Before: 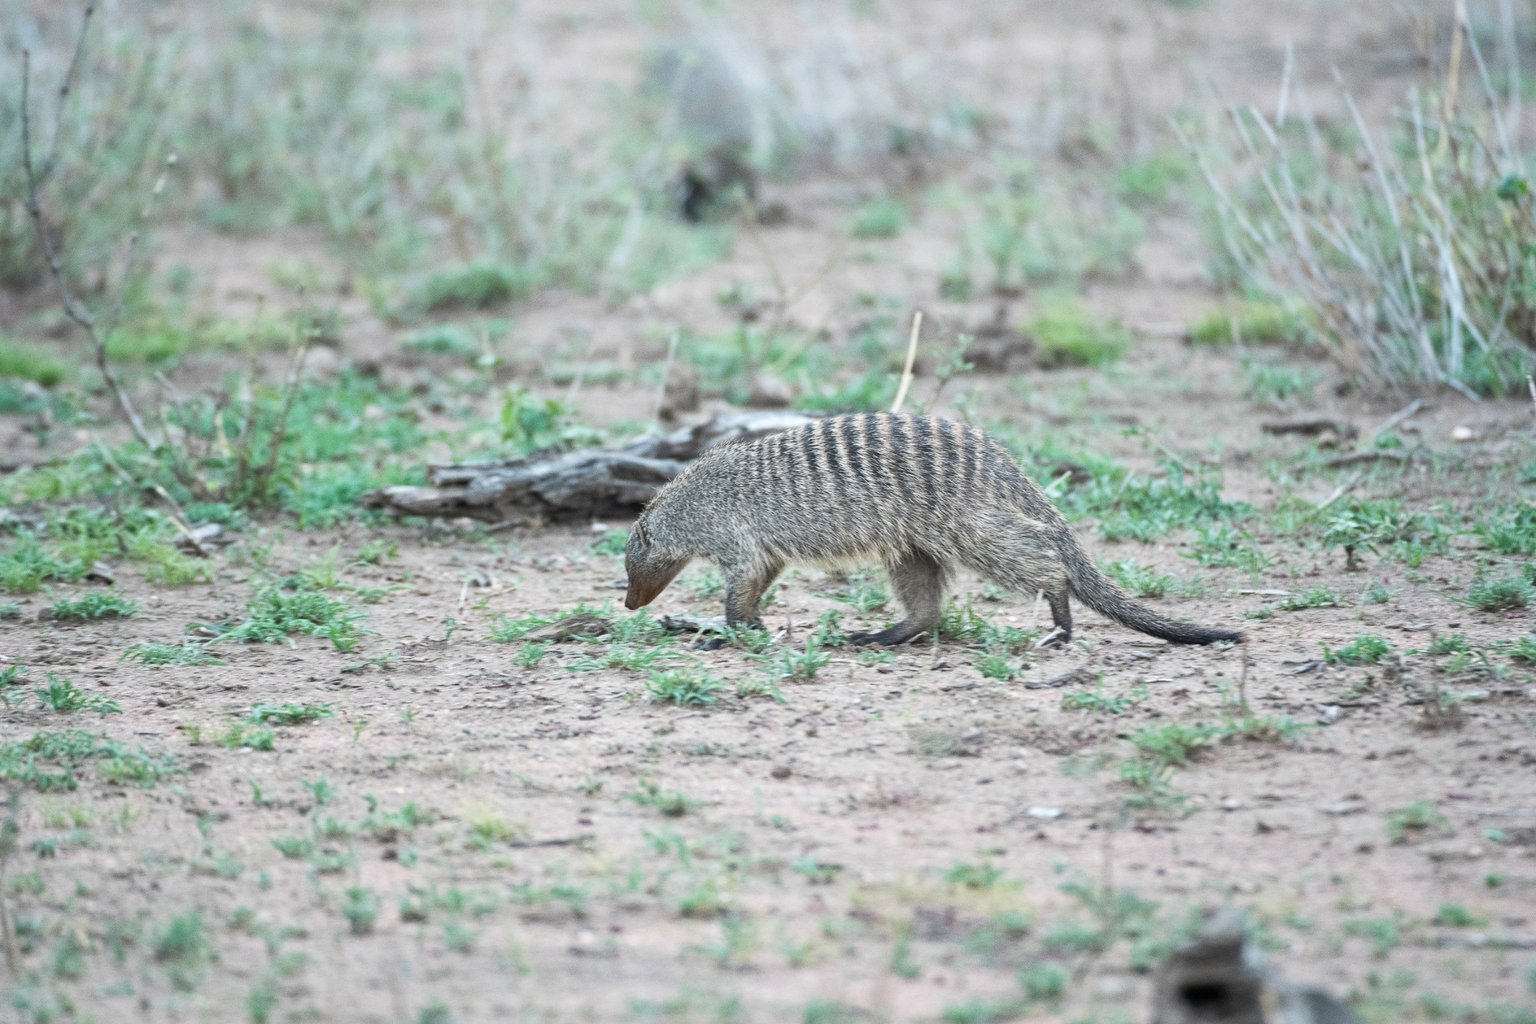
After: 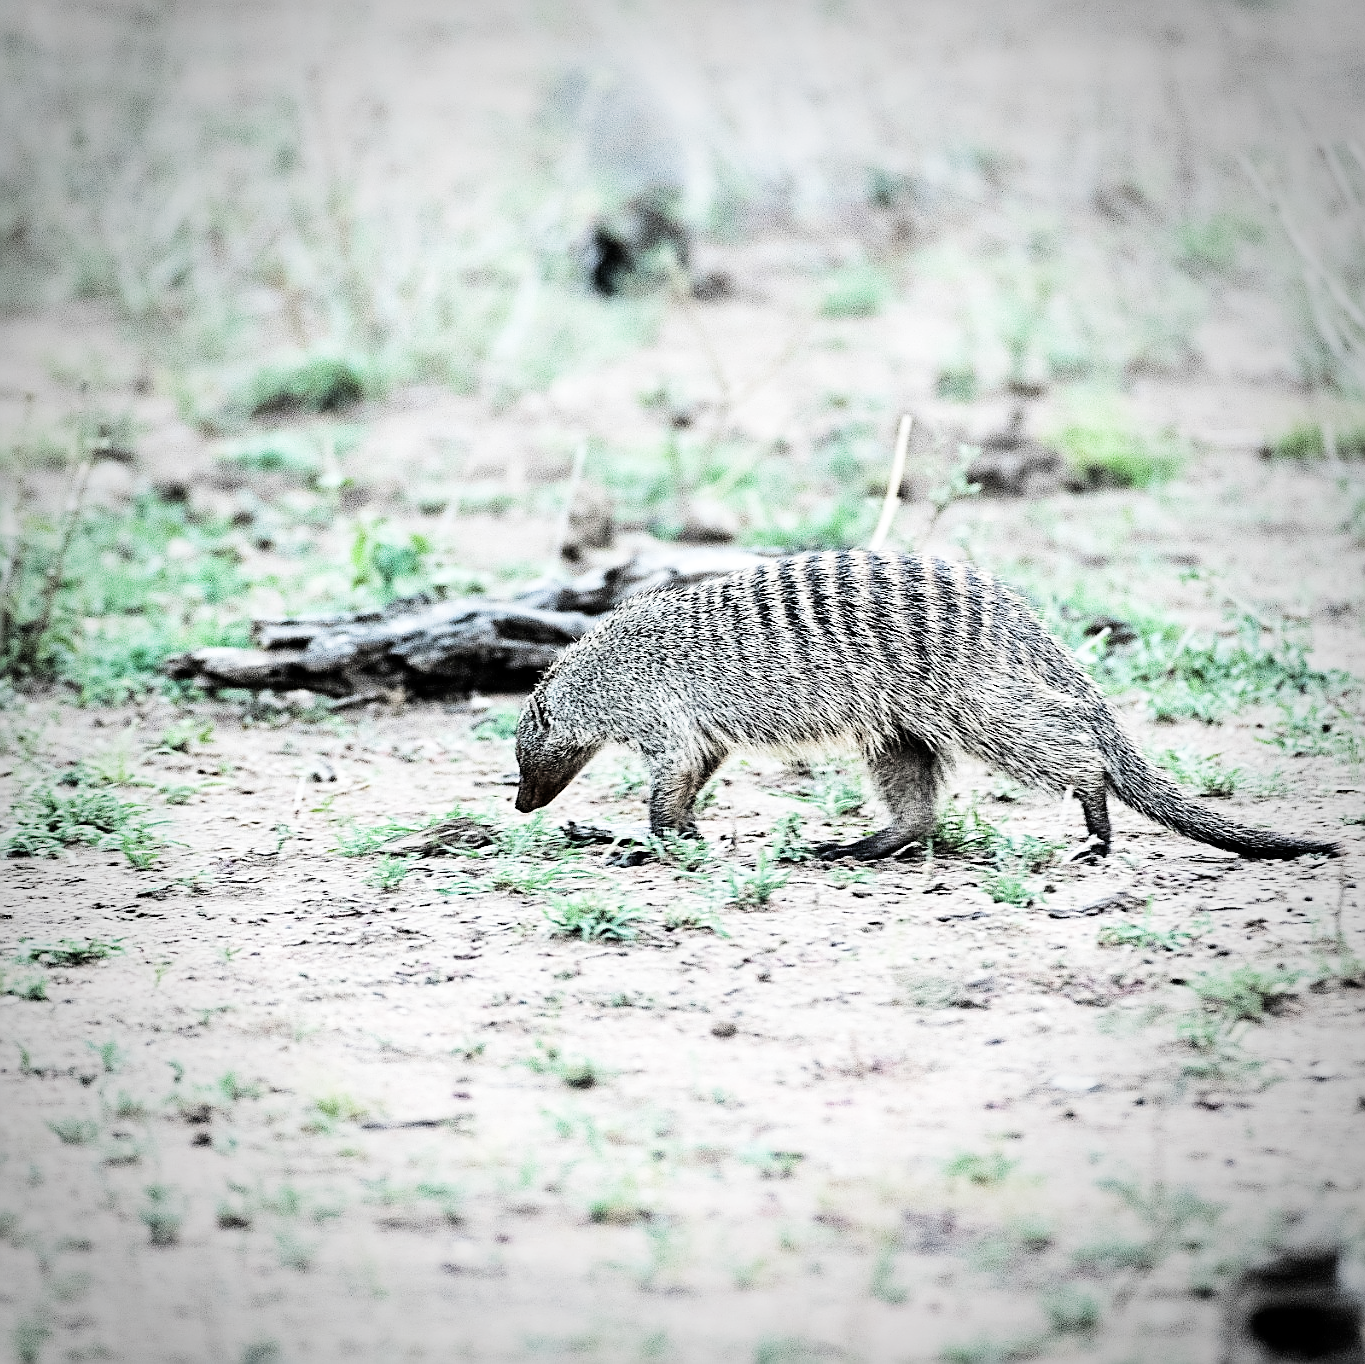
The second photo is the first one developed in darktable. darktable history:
crop and rotate: left 15.546%, right 17.787%
vignetting: fall-off start 71.74%
local contrast: mode bilateral grid, contrast 15, coarseness 36, detail 105%, midtone range 0.2
tone equalizer: -8 EV -1.08 EV, -7 EV -1.01 EV, -6 EV -0.867 EV, -5 EV -0.578 EV, -3 EV 0.578 EV, -2 EV 0.867 EV, -1 EV 1.01 EV, +0 EV 1.08 EV, edges refinement/feathering 500, mask exposure compensation -1.57 EV, preserve details no
filmic rgb: black relative exposure -5 EV, white relative exposure 3.5 EV, hardness 3.19, contrast 1.4, highlights saturation mix -50%
sharpen: radius 1.4, amount 1.25, threshold 0.7
